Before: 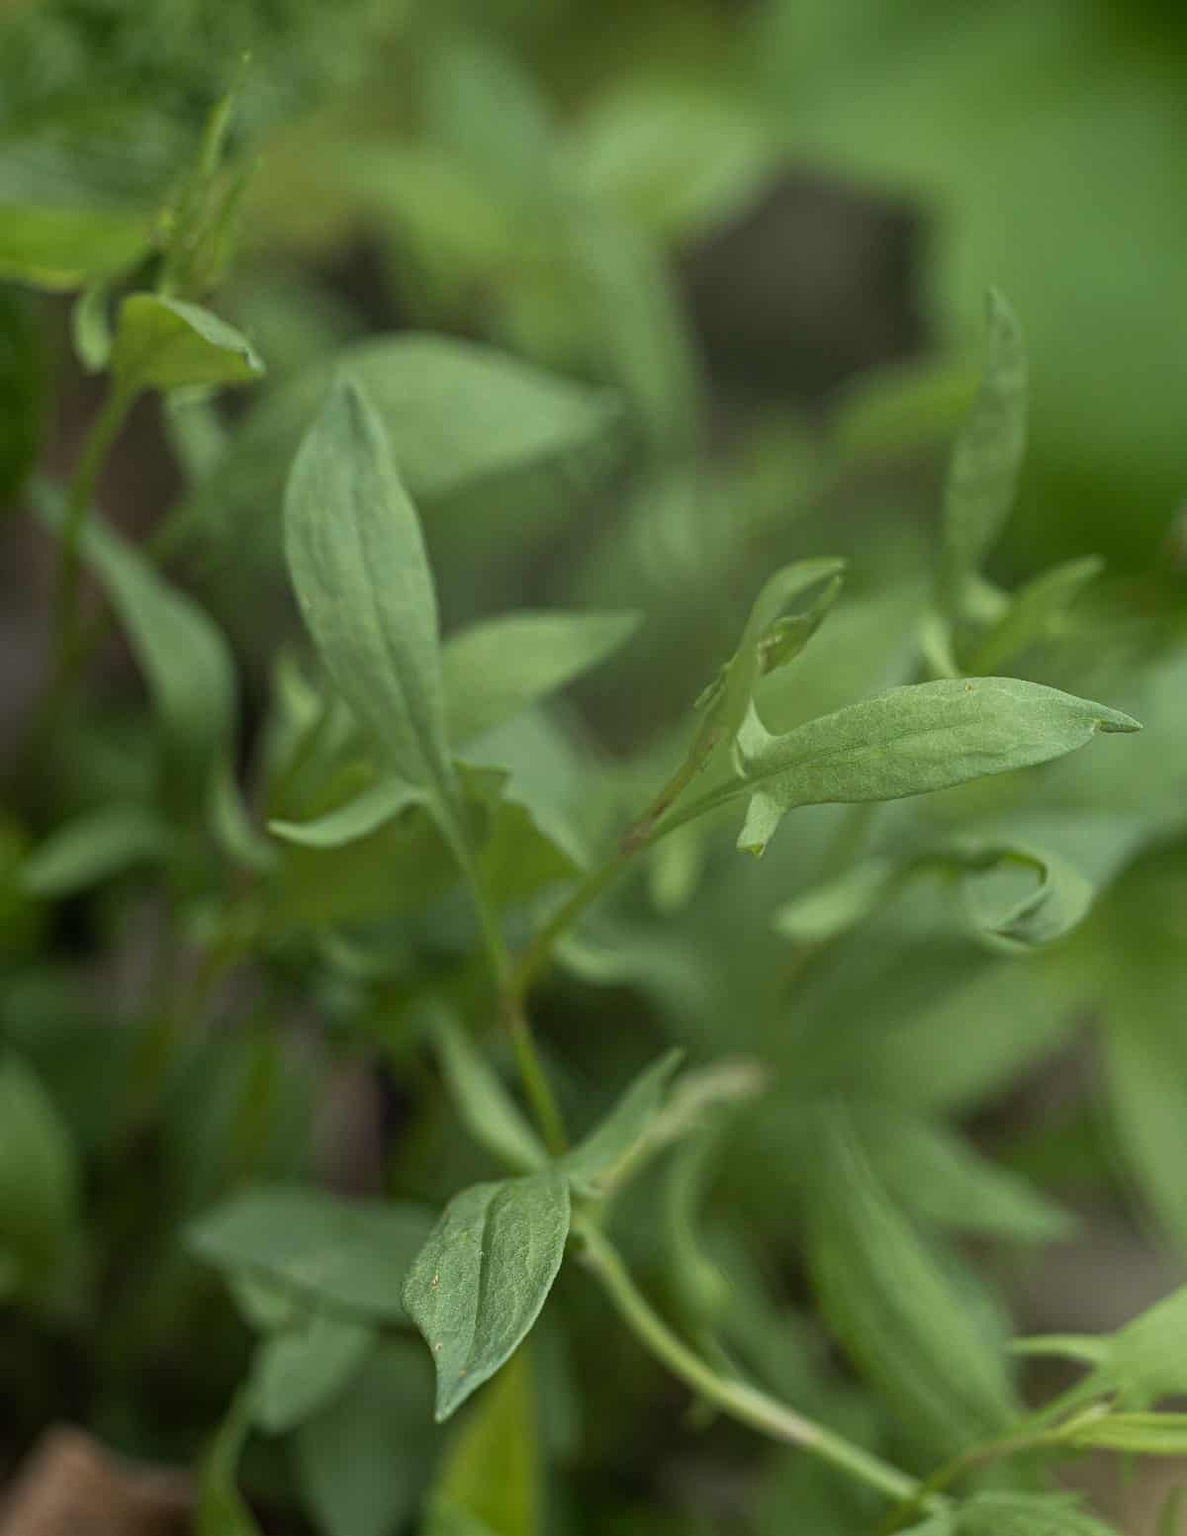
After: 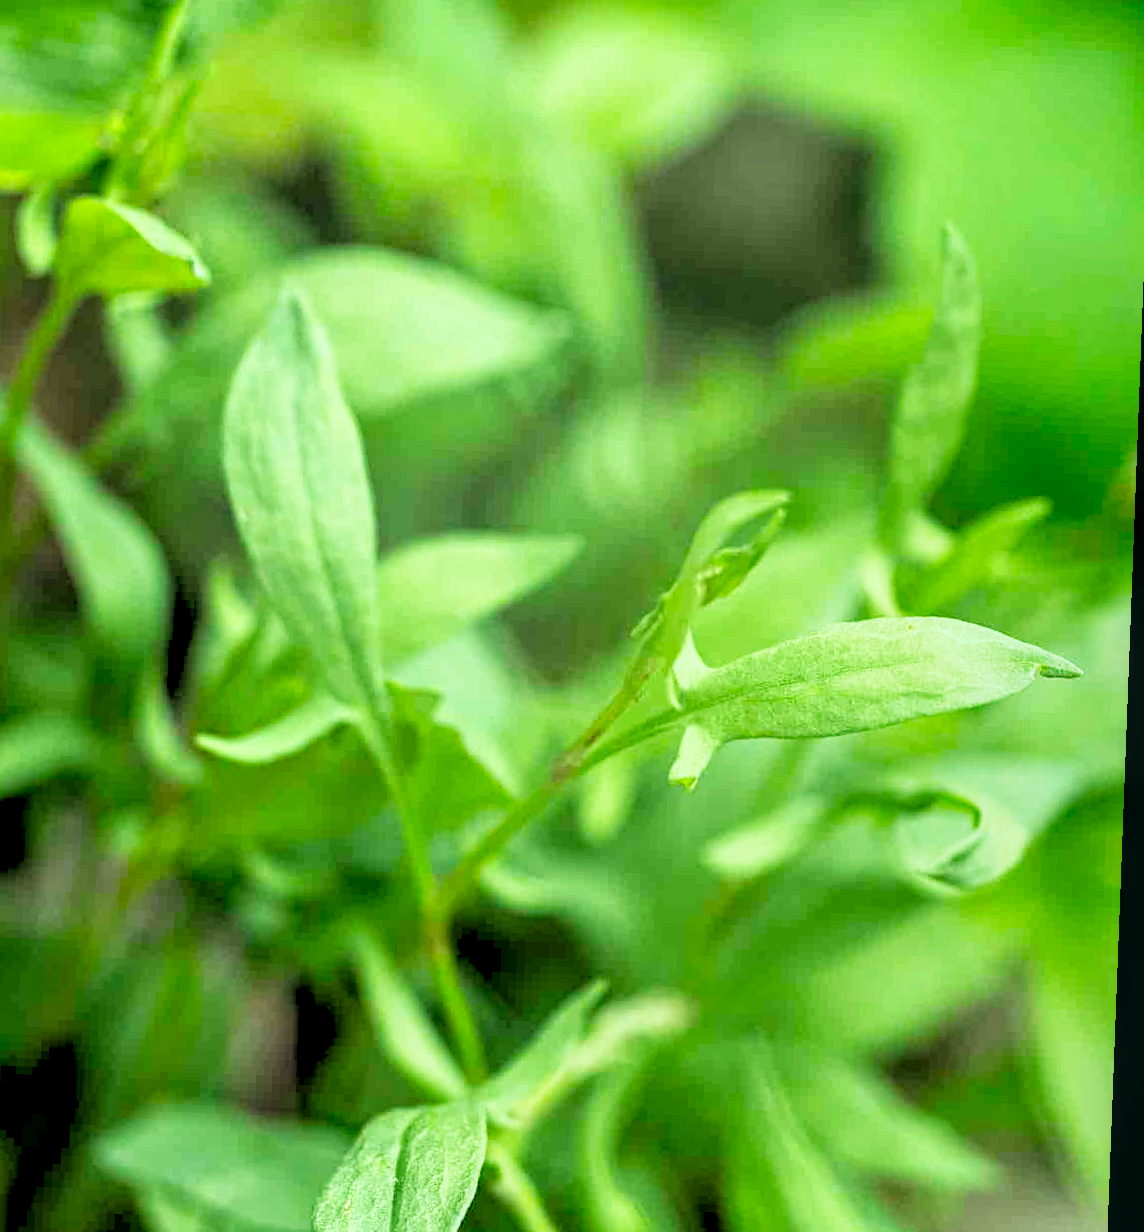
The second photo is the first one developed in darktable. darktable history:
exposure: black level correction 0.001, exposure 0.955 EV, compensate exposure bias true, compensate highlight preservation false
color correction: highlights a* -7.33, highlights b* 1.26, shadows a* -3.55, saturation 1.4
base curve: curves: ch0 [(0, 0) (0.088, 0.125) (0.176, 0.251) (0.354, 0.501) (0.613, 0.749) (1, 0.877)], preserve colors none
local contrast: detail 130%
rotate and perspective: rotation 2.17°, automatic cropping off
crop: left 8.155%, top 6.611%, bottom 15.385%
rgb levels: levels [[0.029, 0.461, 0.922], [0, 0.5, 1], [0, 0.5, 1]]
